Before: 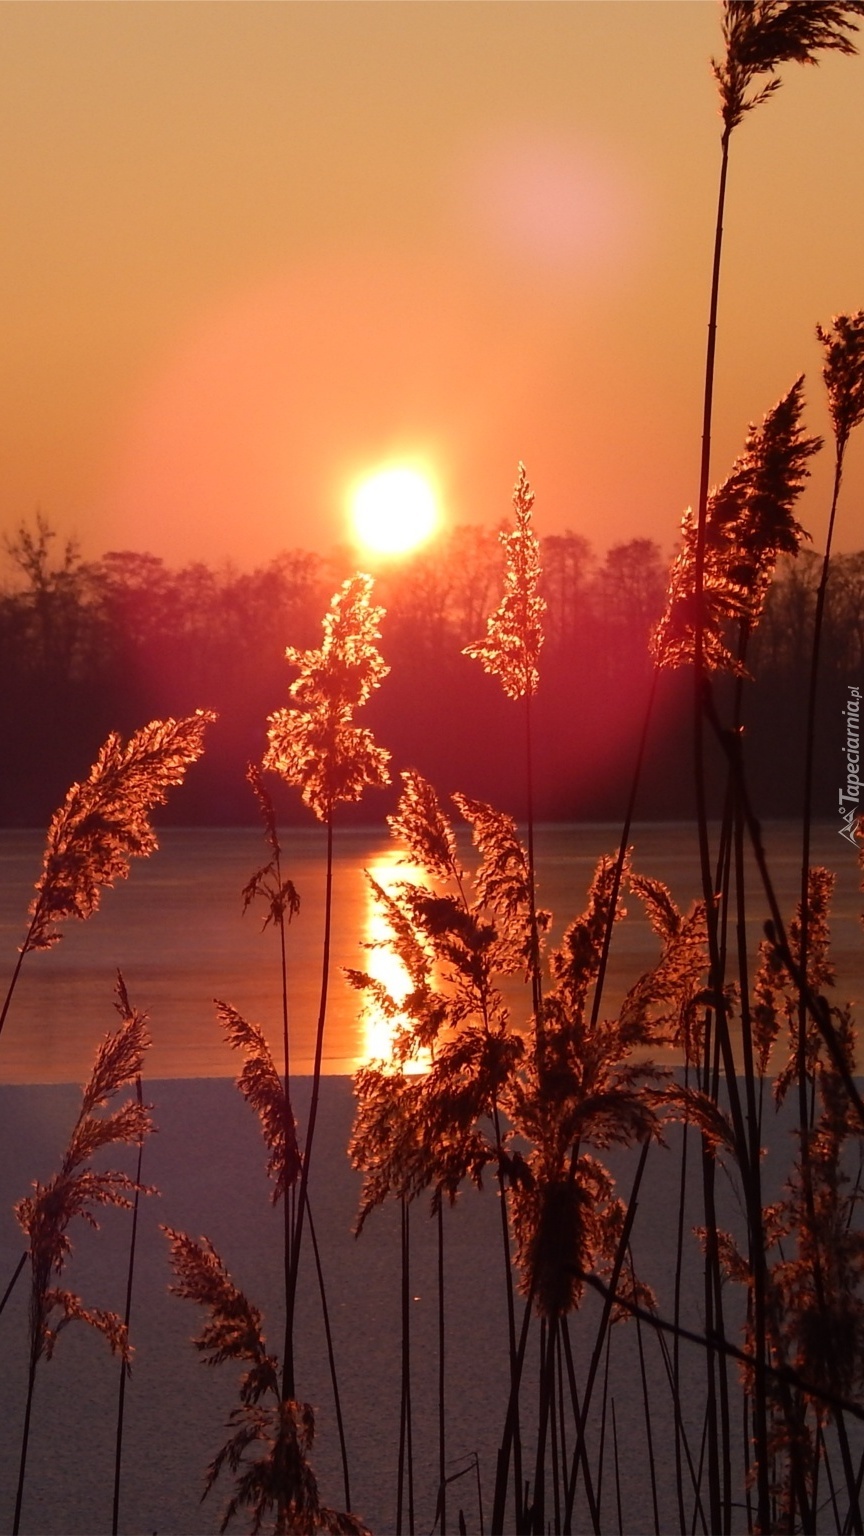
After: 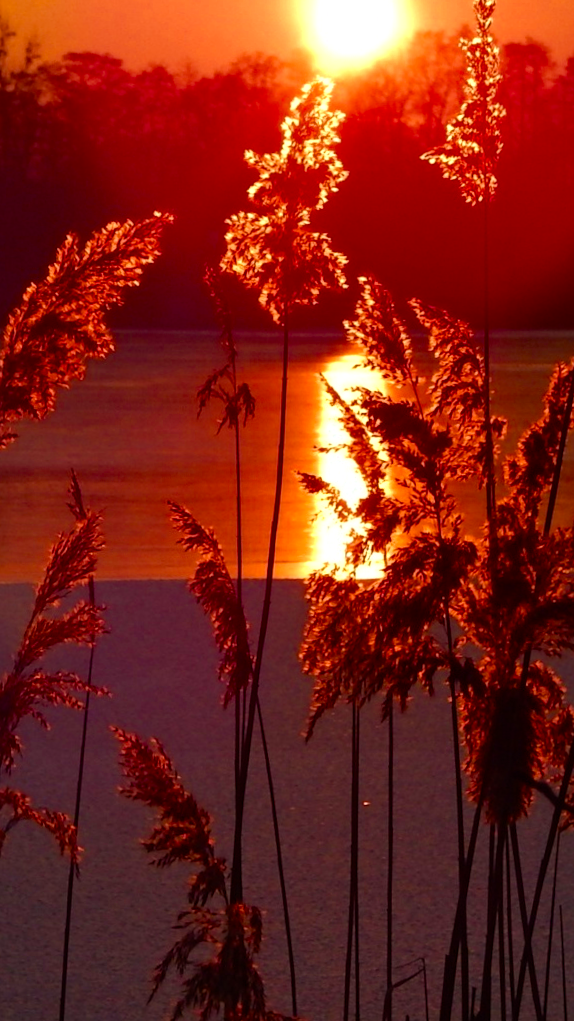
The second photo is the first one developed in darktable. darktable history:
color zones: curves: ch0 [(0.004, 0.305) (0.261, 0.623) (0.389, 0.399) (0.708, 0.571) (0.947, 0.34)]; ch1 [(0.025, 0.645) (0.229, 0.584) (0.326, 0.551) (0.484, 0.262) (0.757, 0.643)]
color balance rgb: shadows lift › luminance -20%, power › hue 72.24°, highlights gain › luminance 15%, global offset › hue 171.6°, perceptual saturation grading › highlights -15%, perceptual saturation grading › shadows 25%, global vibrance 35%, contrast 10%
tone equalizer: -8 EV 0.25 EV, -7 EV 0.417 EV, -6 EV 0.417 EV, -5 EV 0.25 EV, -3 EV -0.25 EV, -2 EV -0.417 EV, -1 EV -0.417 EV, +0 EV -0.25 EV, edges refinement/feathering 500, mask exposure compensation -1.57 EV, preserve details guided filter
crop and rotate: angle -0.82°, left 3.85%, top 31.828%, right 27.992%
